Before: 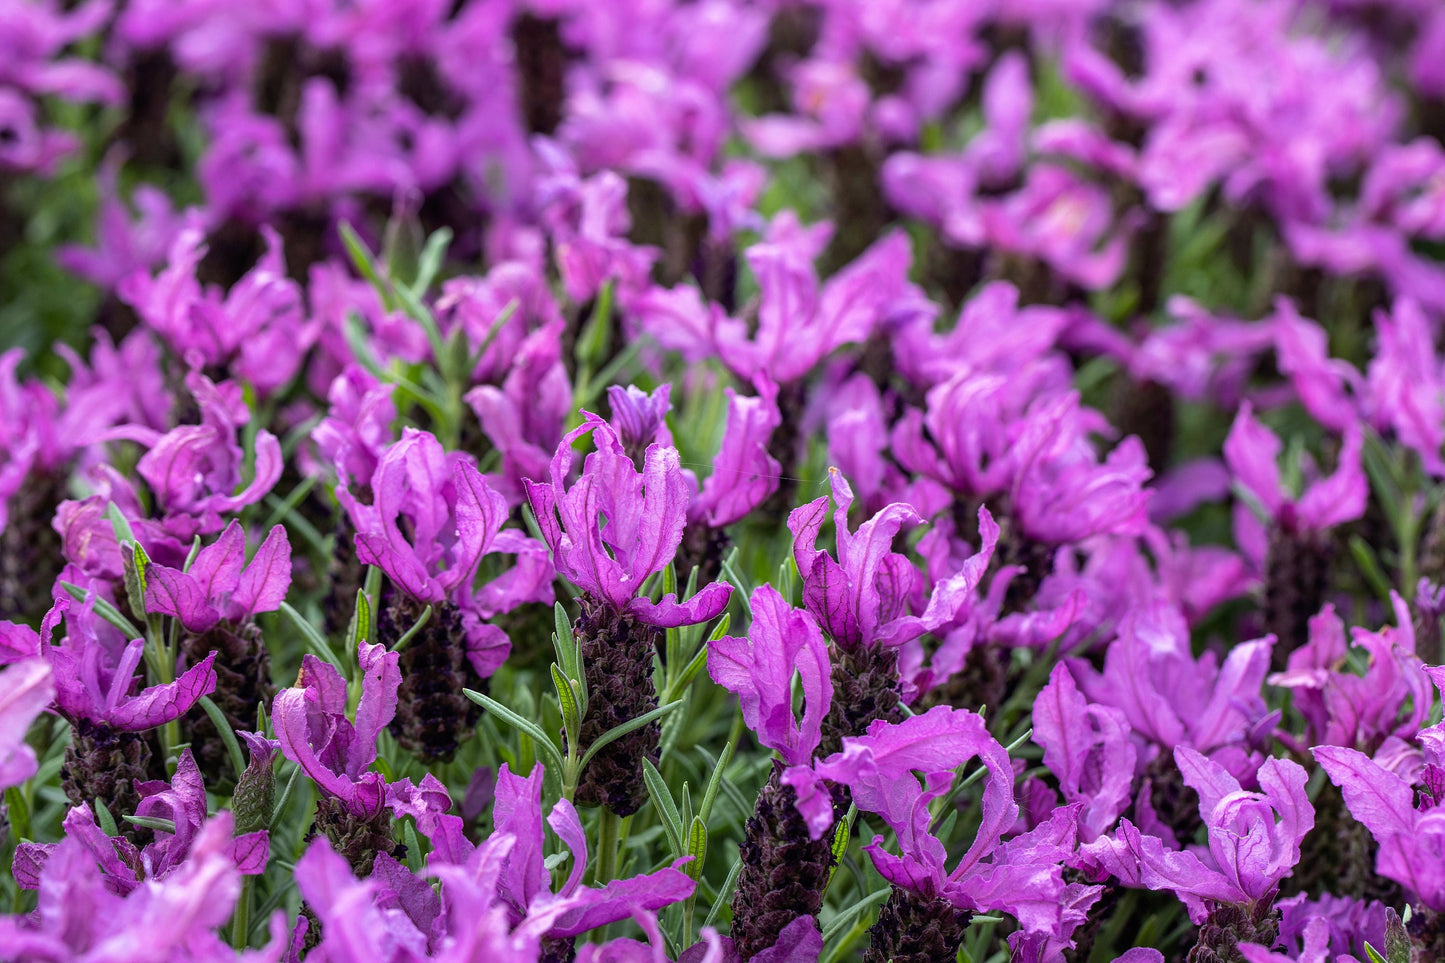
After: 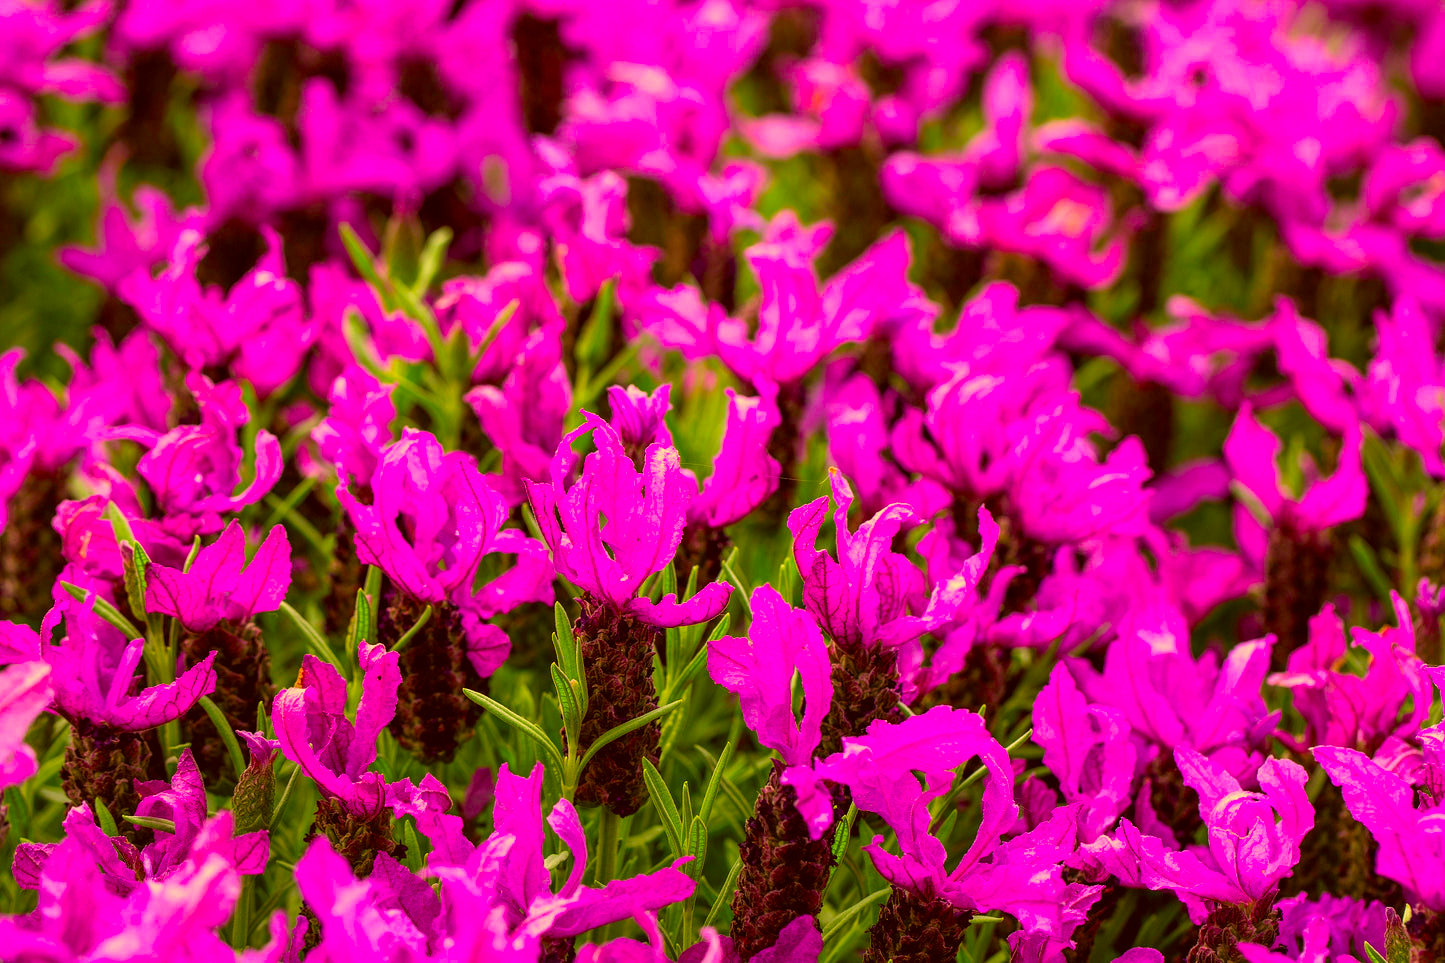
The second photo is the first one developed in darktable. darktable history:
color correction: highlights a* 10.76, highlights b* 29.83, shadows a* 2.85, shadows b* 18.16, saturation 1.72
